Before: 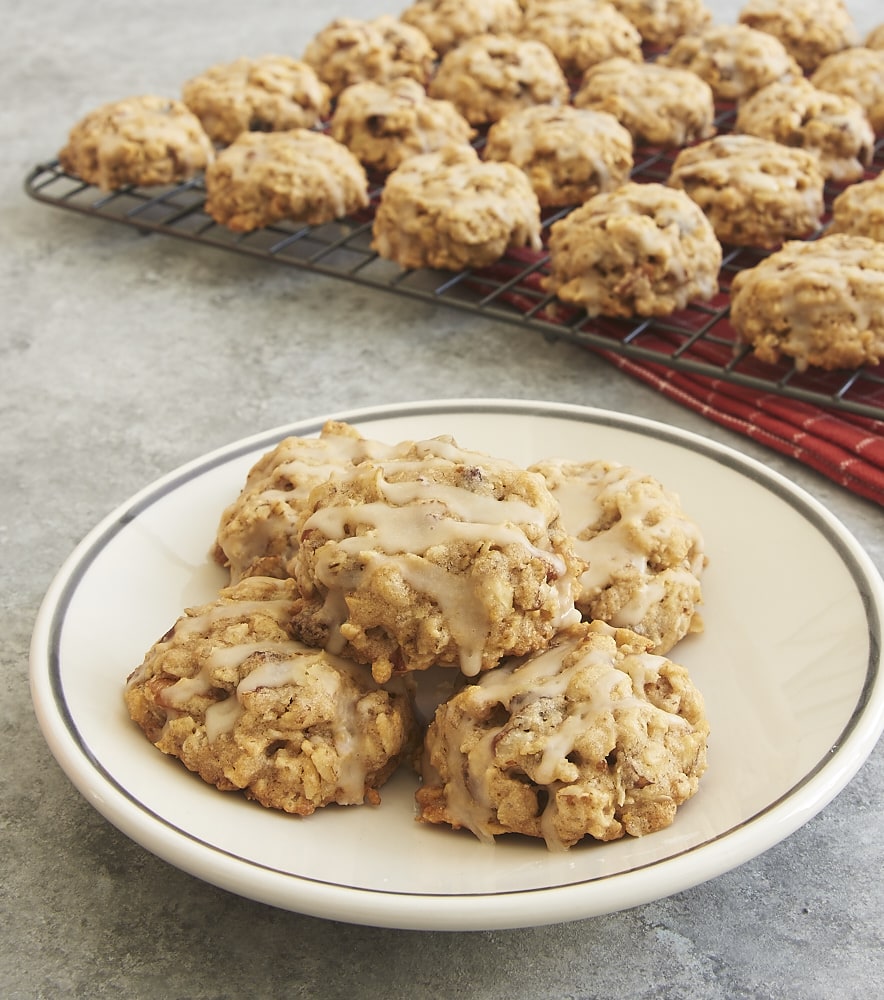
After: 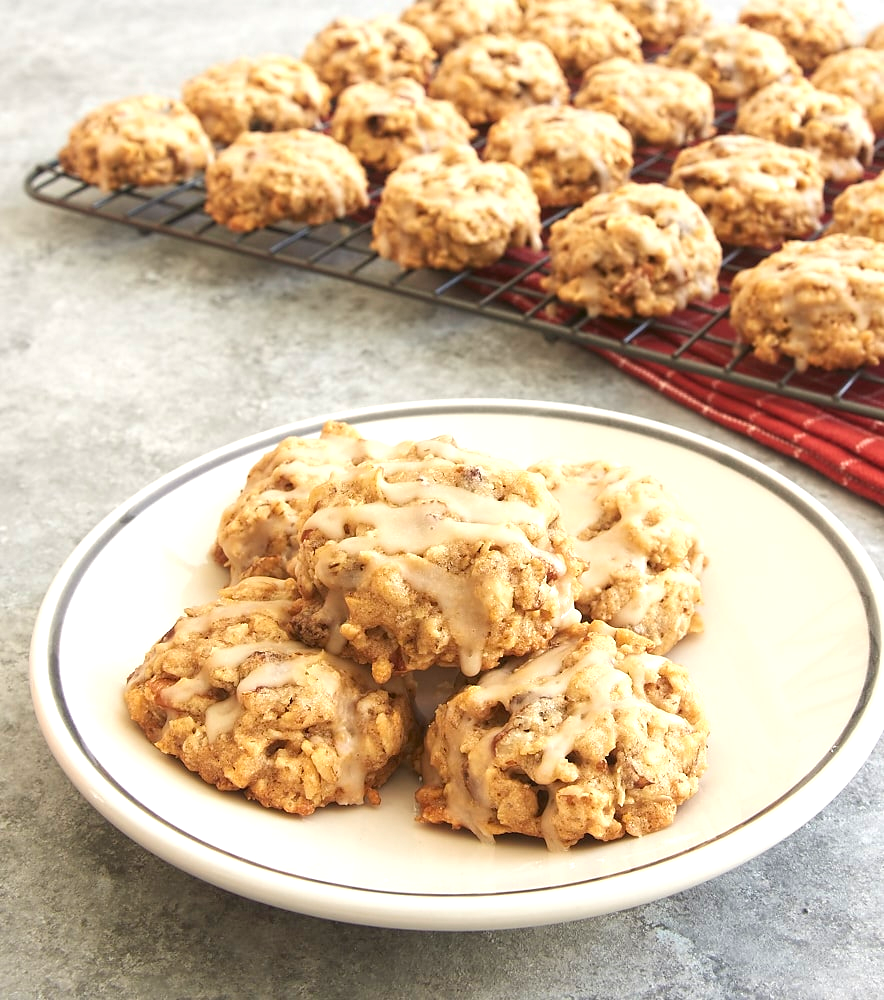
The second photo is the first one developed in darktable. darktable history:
local contrast: highlights 100%, shadows 100%, detail 120%, midtone range 0.2
exposure: black level correction 0, exposure 0.5 EV, compensate highlight preservation false
